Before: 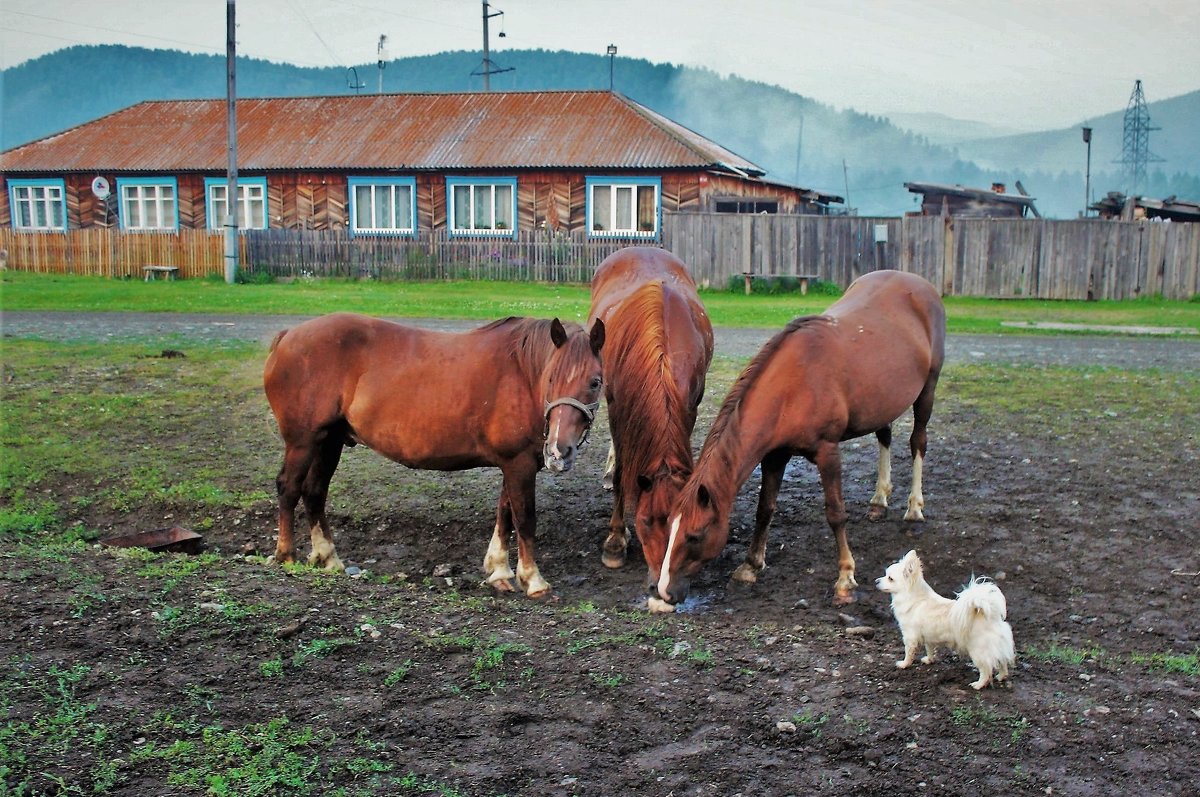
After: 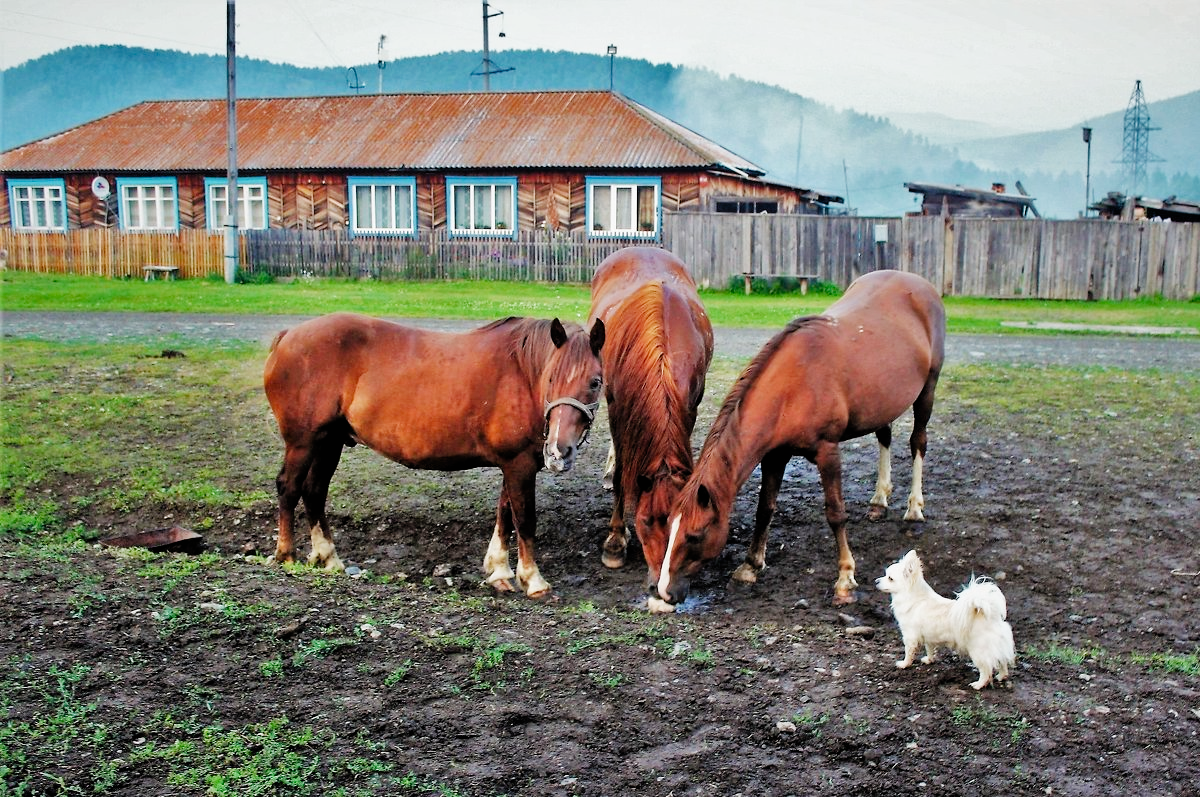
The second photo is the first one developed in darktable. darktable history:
levels: mode automatic, levels [0, 0.498, 0.996]
filmic rgb: black relative exposure -7.65 EV, white relative exposure 4.56 EV, hardness 3.61, contrast 1.051, add noise in highlights 0.002, preserve chrominance no, color science v3 (2019), use custom middle-gray values true, contrast in highlights soft
